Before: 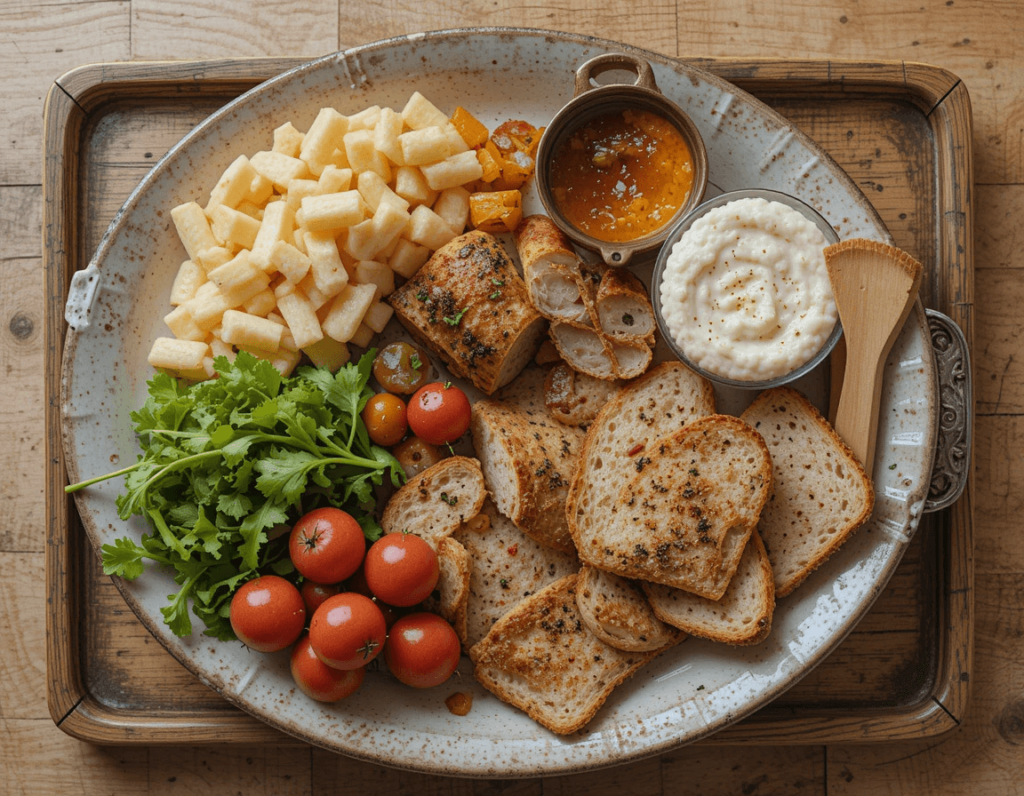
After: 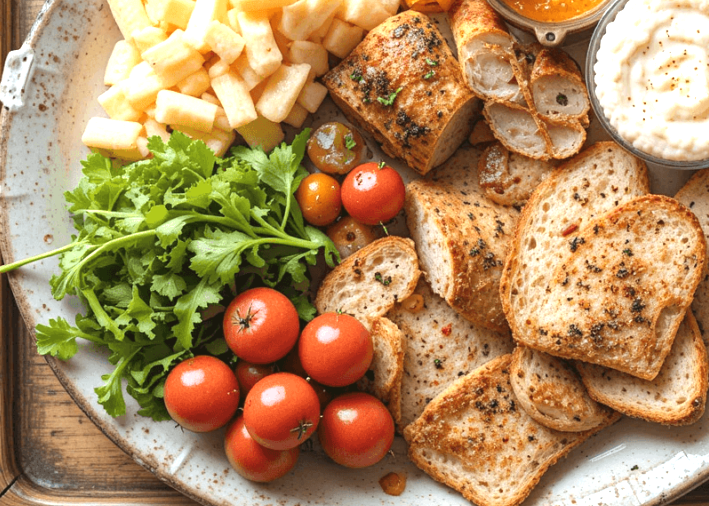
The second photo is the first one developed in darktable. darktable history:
white balance: emerald 1
exposure: black level correction 0, exposure 1.1 EV, compensate exposure bias true, compensate highlight preservation false
crop: left 6.488%, top 27.668%, right 24.183%, bottom 8.656%
